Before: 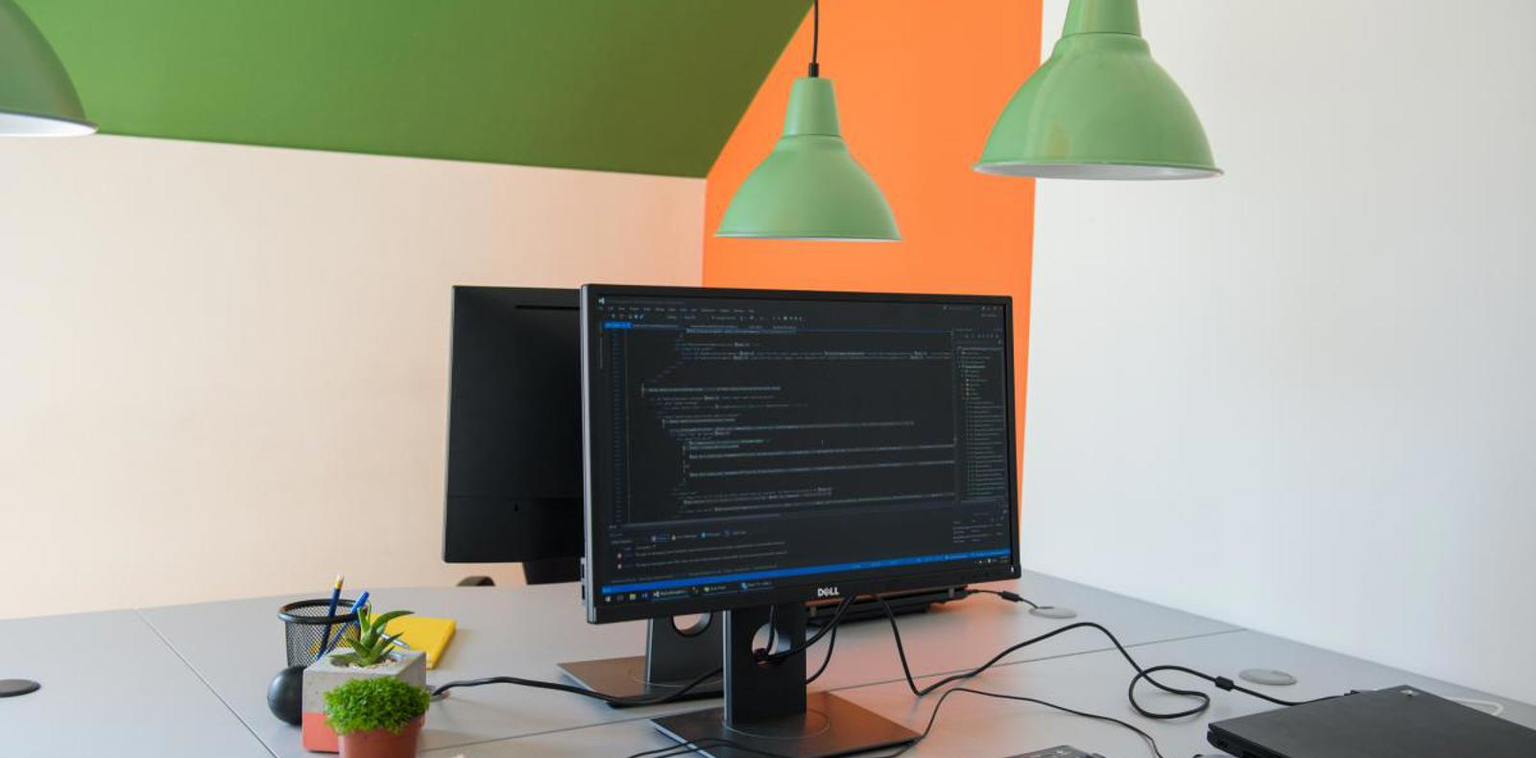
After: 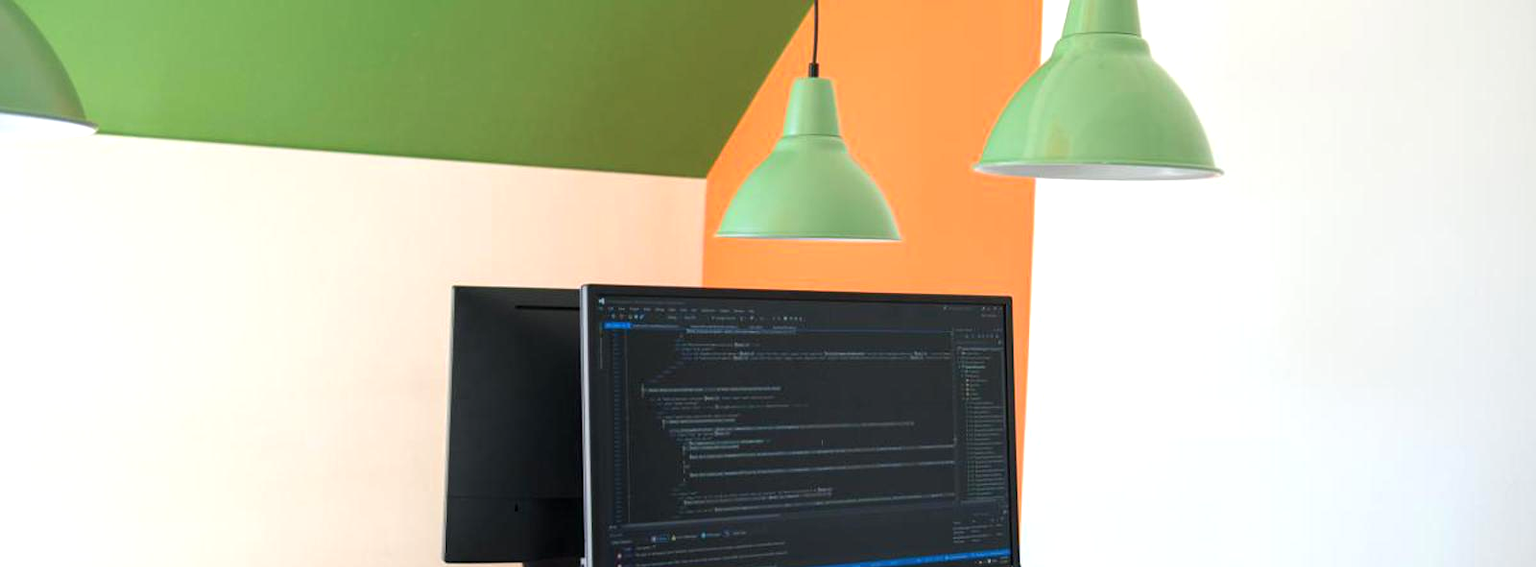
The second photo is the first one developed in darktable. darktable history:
crop: bottom 24.967%
exposure: black level correction 0.001, exposure 0.5 EV, compensate exposure bias true, compensate highlight preservation false
